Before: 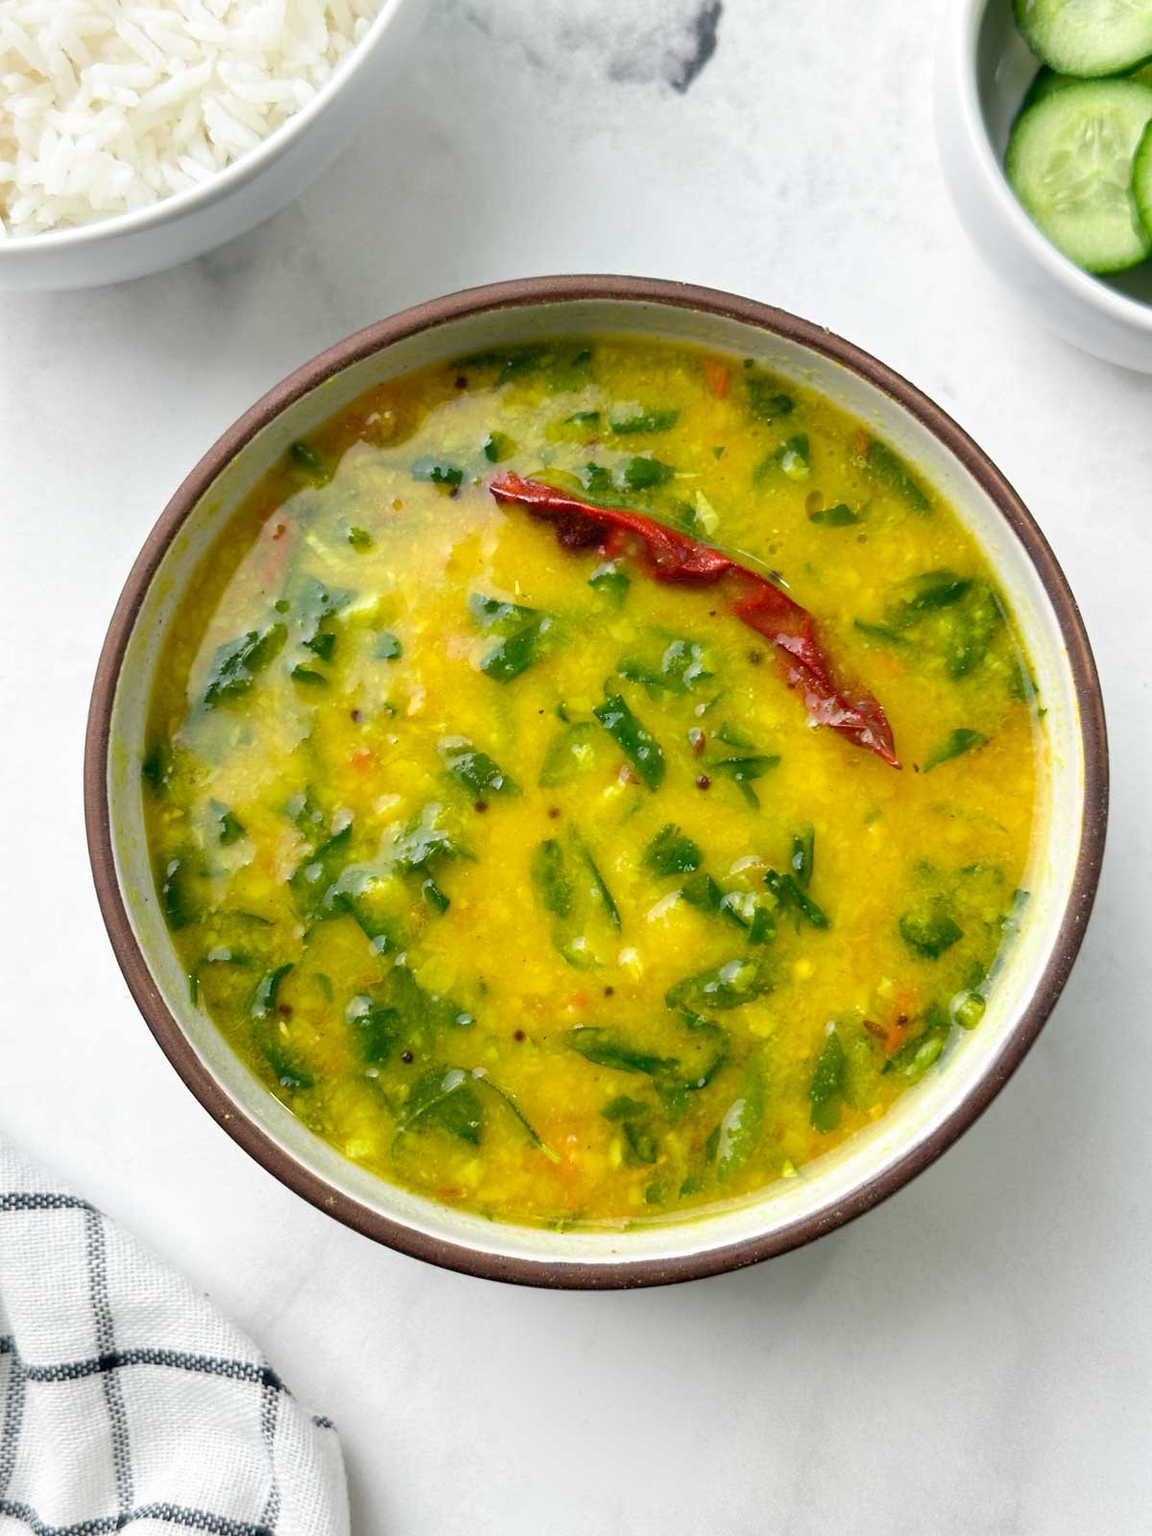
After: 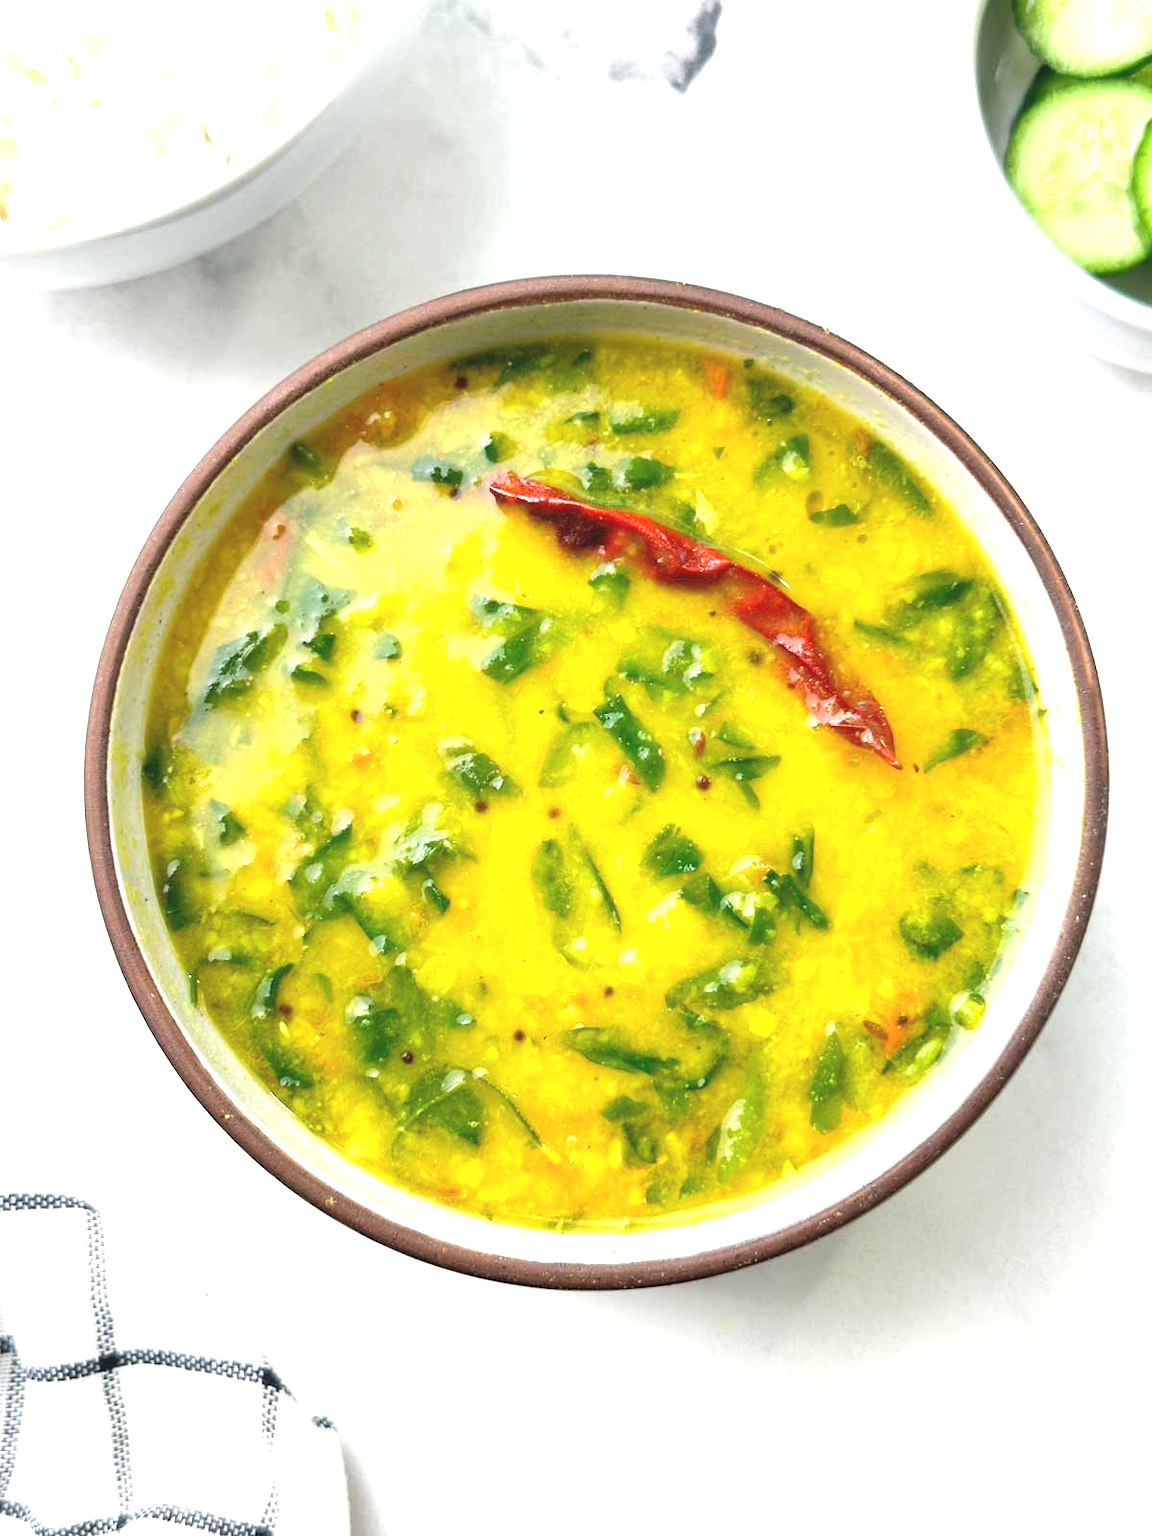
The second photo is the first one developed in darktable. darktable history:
exposure: black level correction -0.005, exposure 1.004 EV, compensate highlight preservation false
